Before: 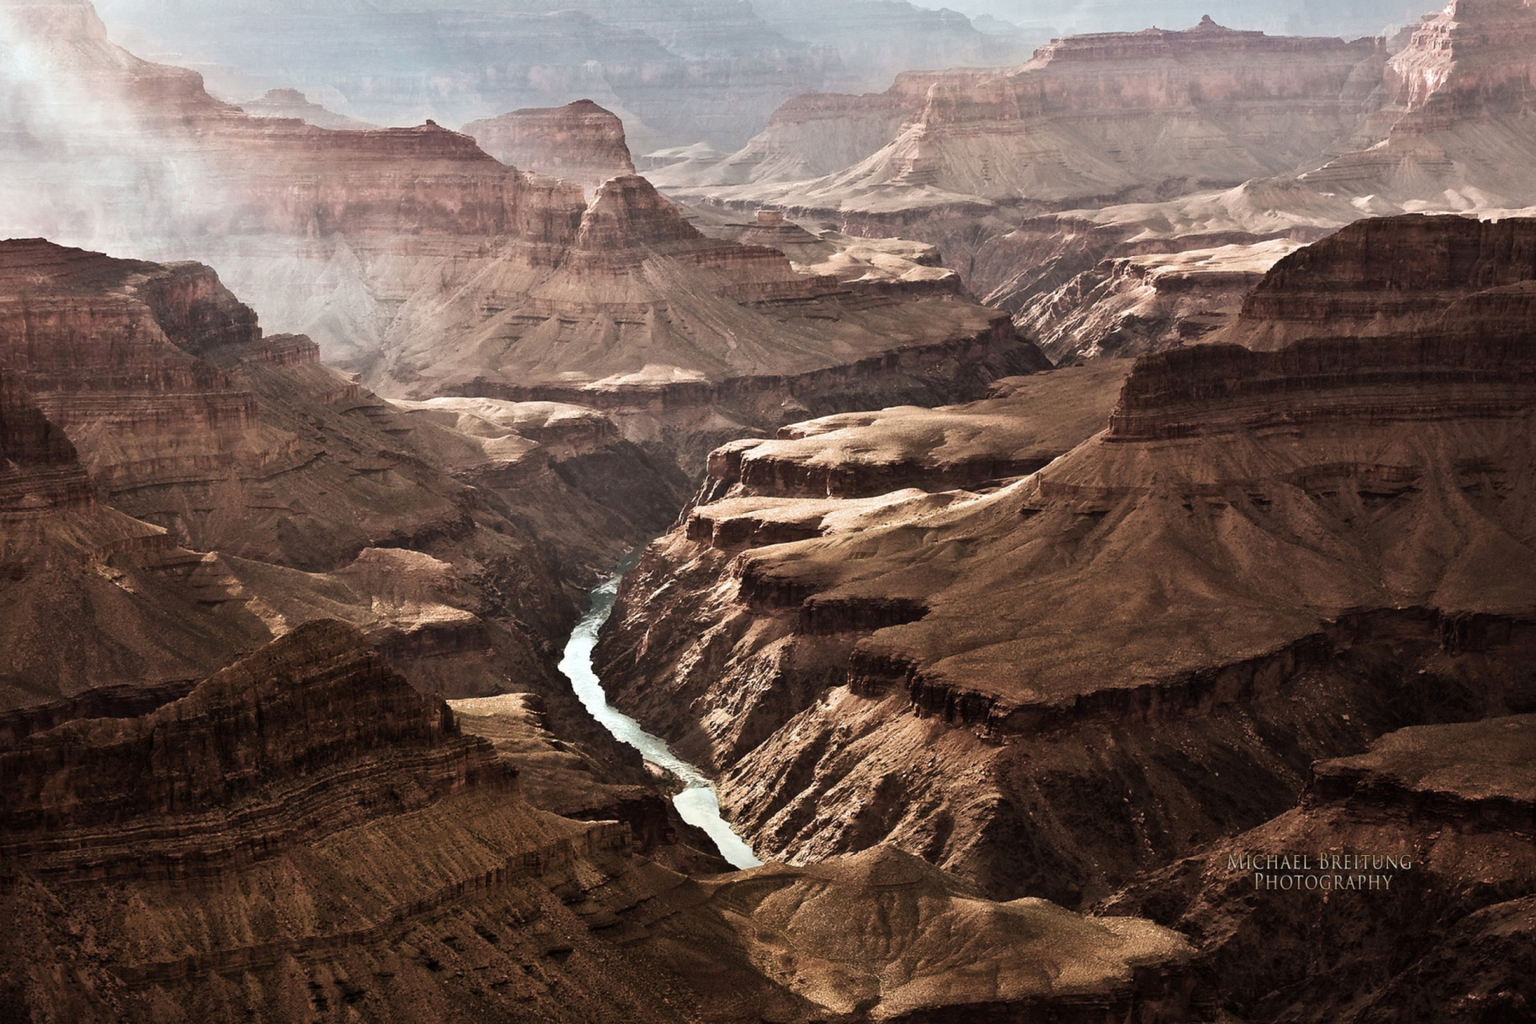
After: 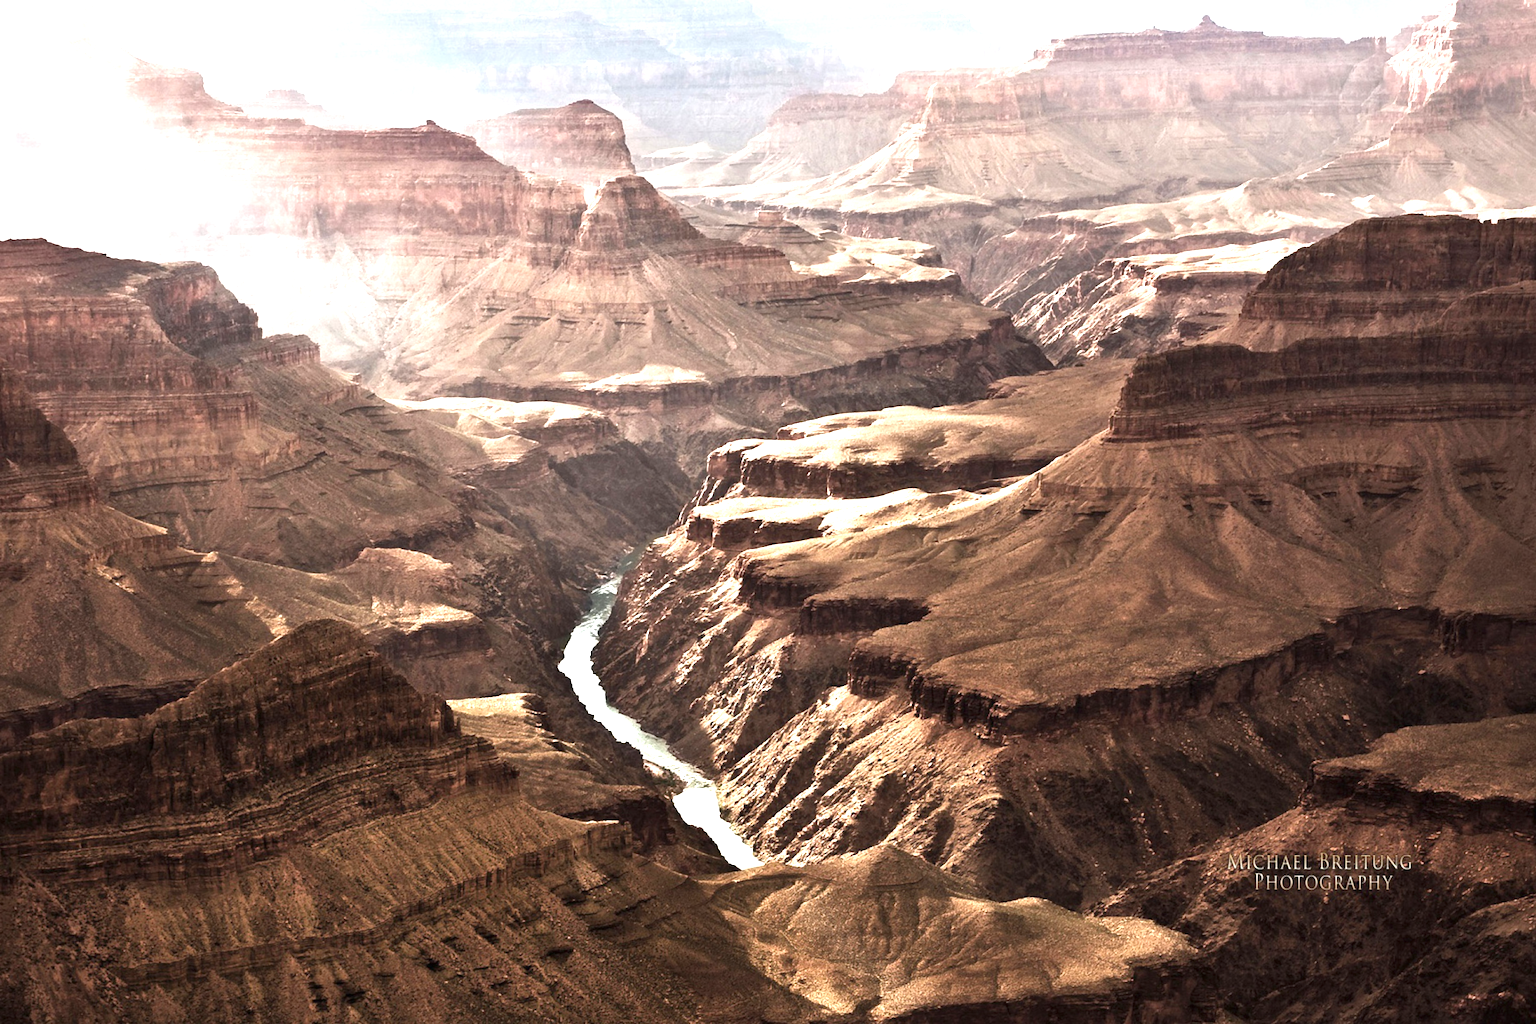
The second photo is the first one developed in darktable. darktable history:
exposure: exposure 1.154 EV, compensate exposure bias true, compensate highlight preservation false
